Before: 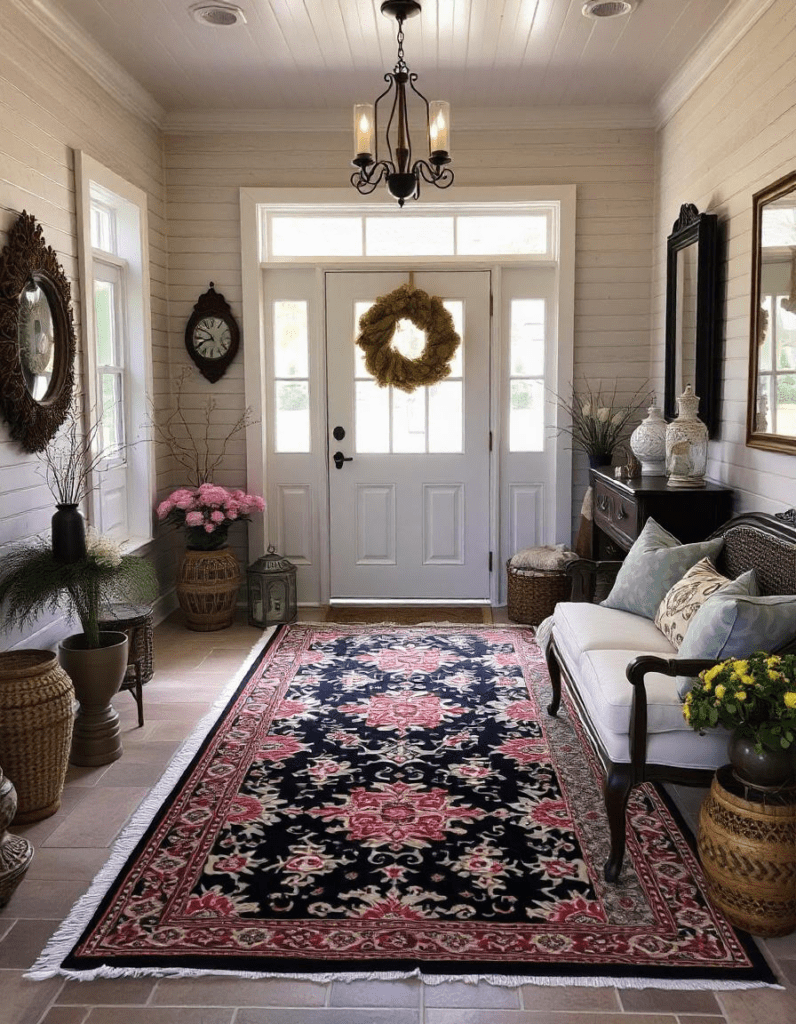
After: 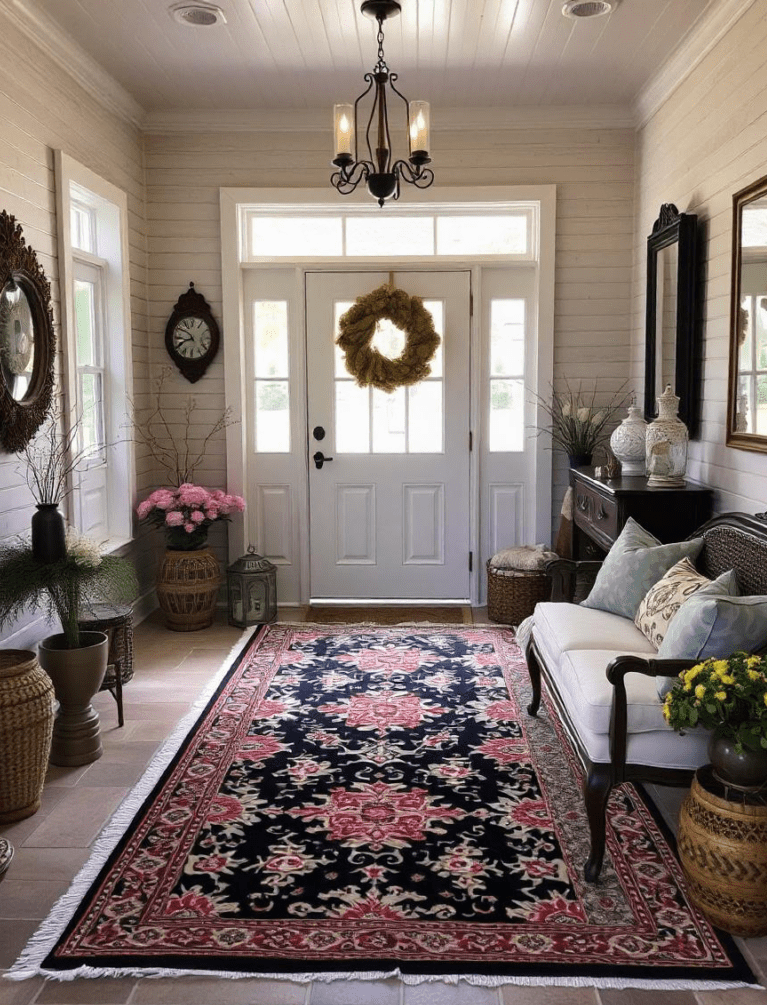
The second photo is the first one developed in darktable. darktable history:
exposure: compensate highlight preservation false
crop and rotate: left 2.517%, right 1.035%, bottom 1.844%
